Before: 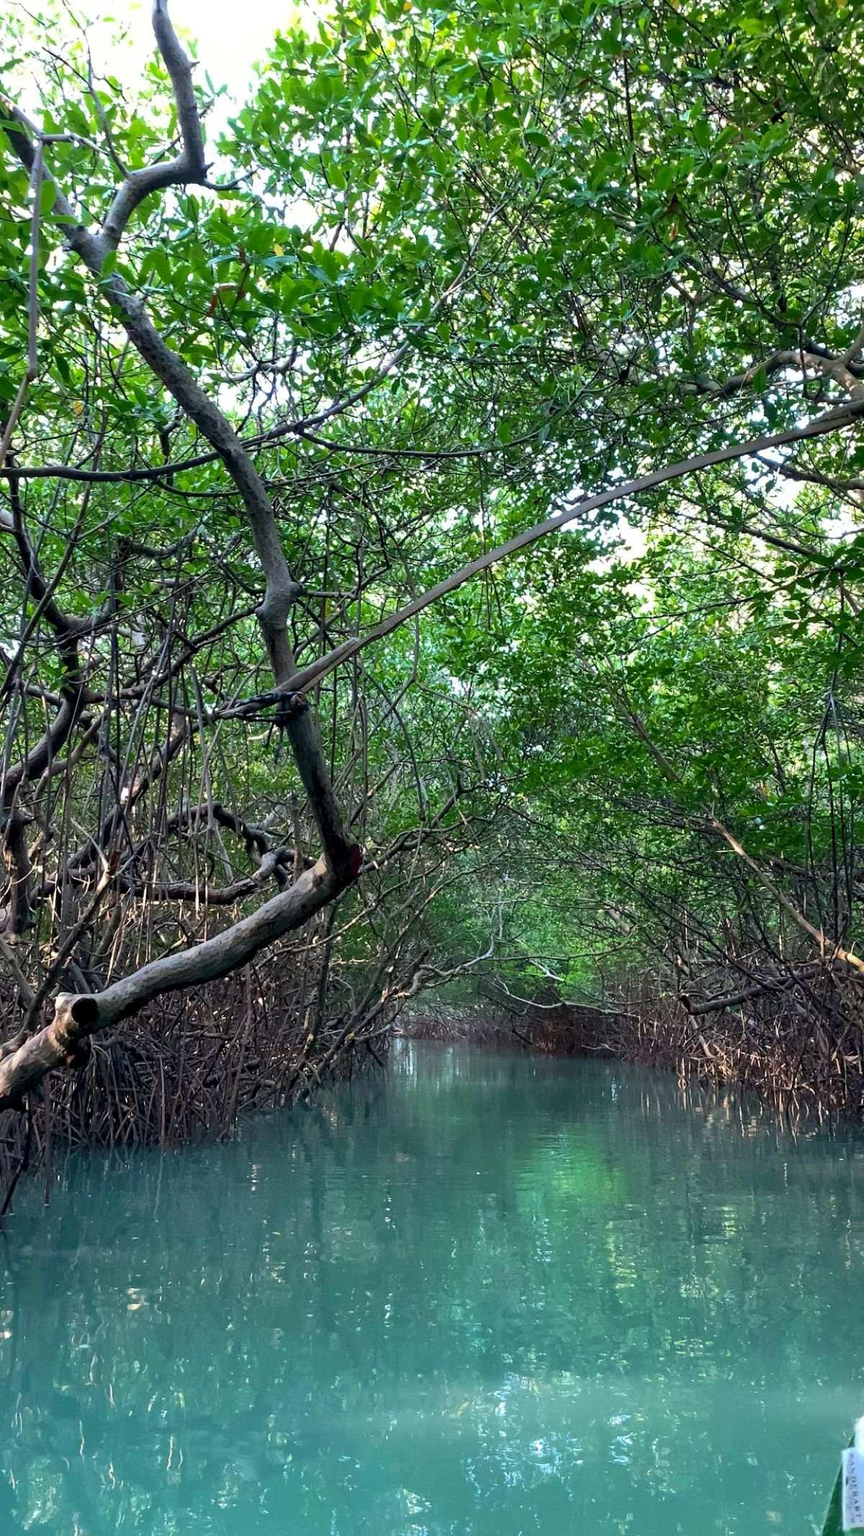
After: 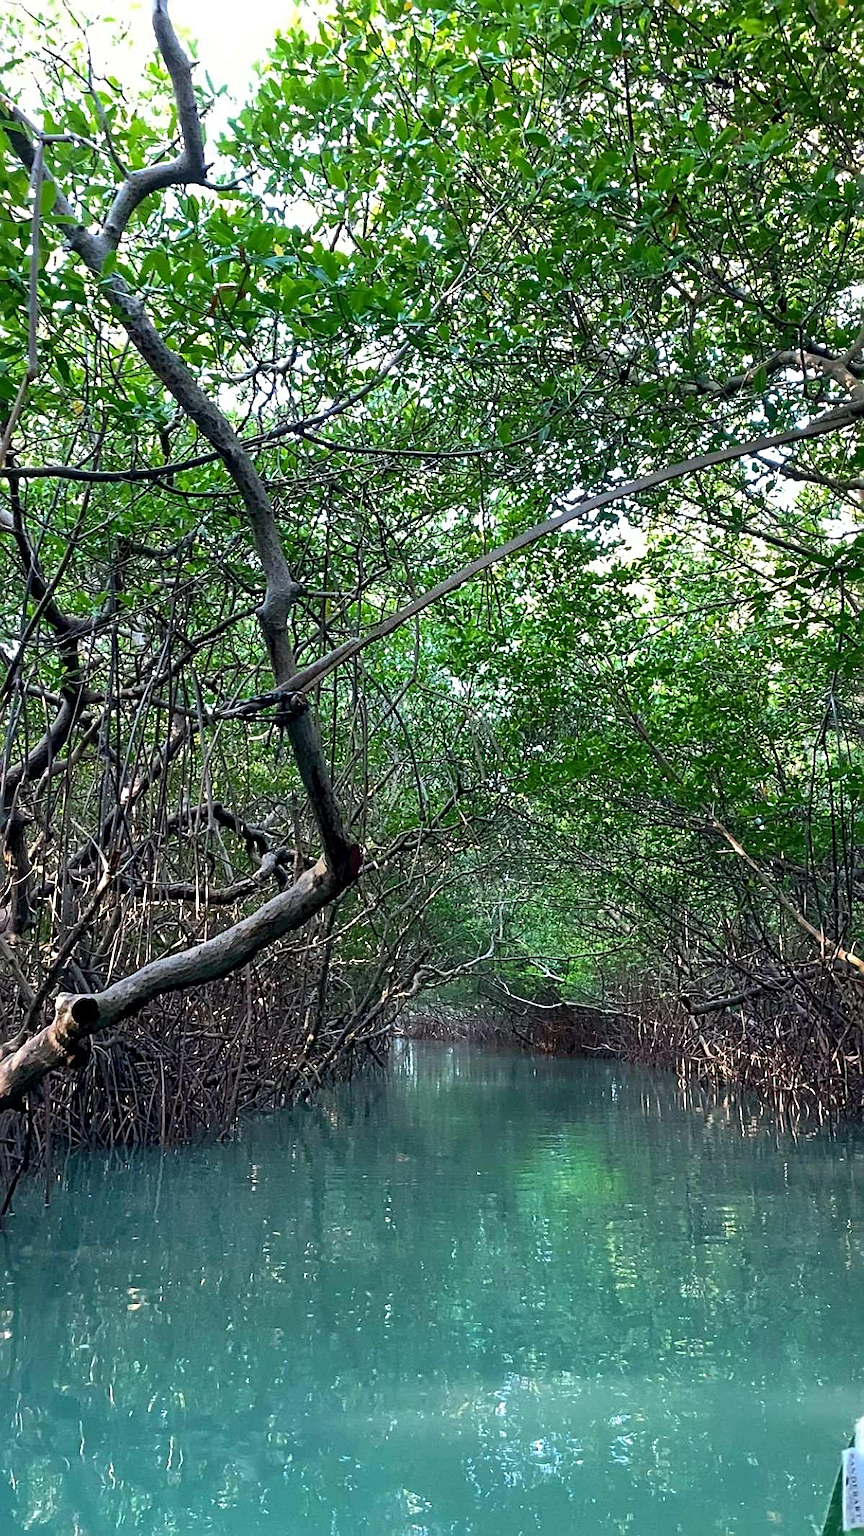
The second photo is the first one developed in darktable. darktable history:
rgb levels: preserve colors max RGB
sharpen: radius 2.676, amount 0.669
